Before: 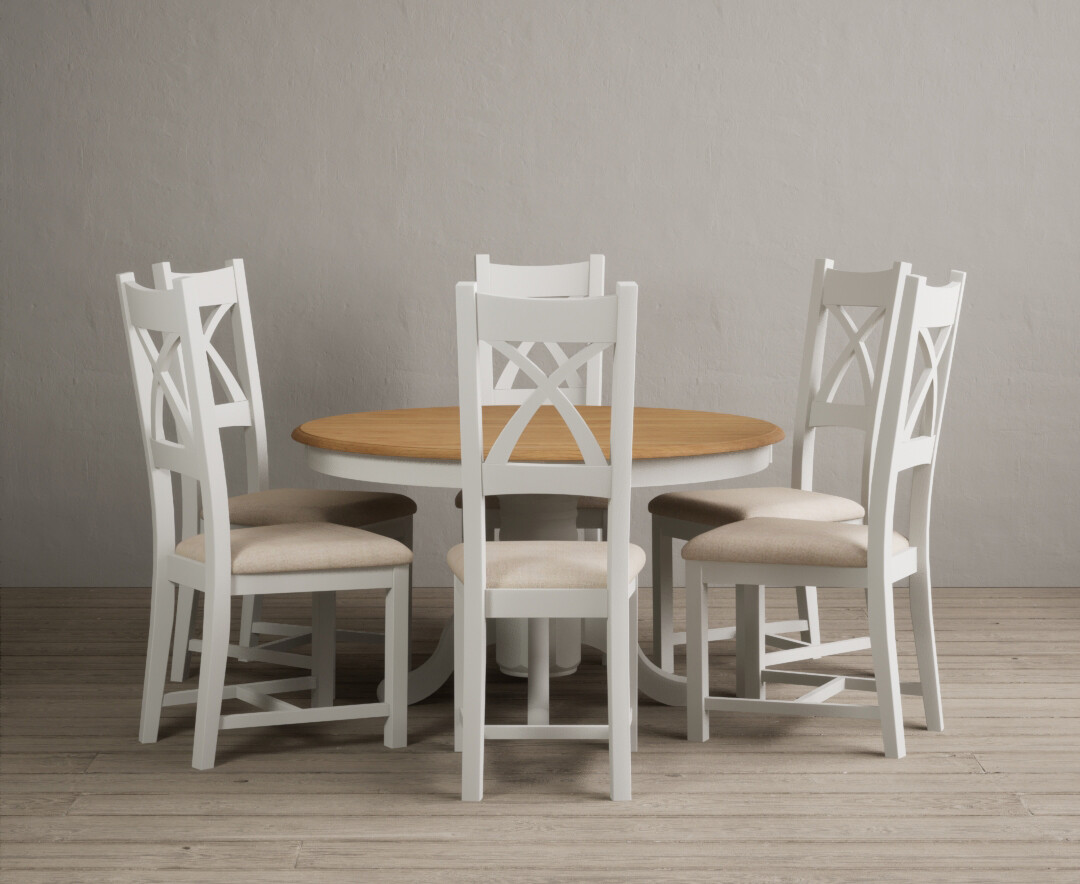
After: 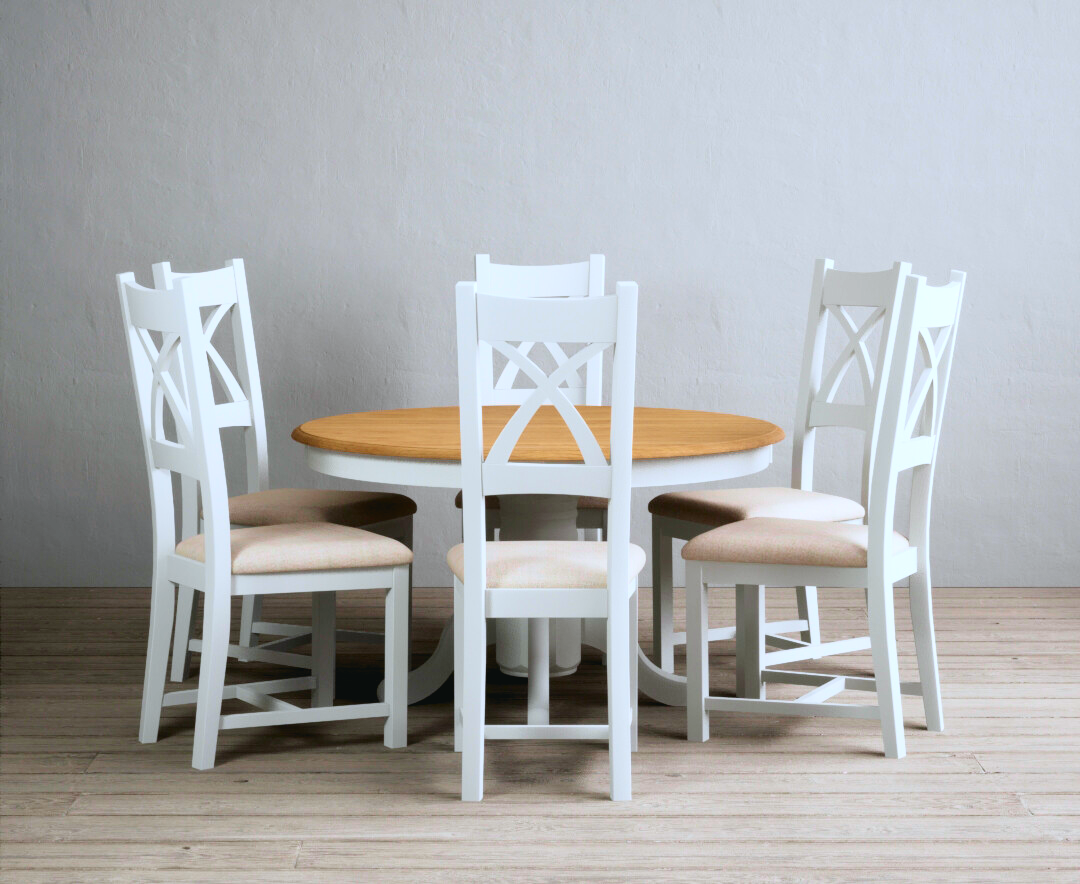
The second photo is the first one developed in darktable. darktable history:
contrast brightness saturation: contrast 0.04, saturation 0.07
tone curve: curves: ch0 [(0.001, 0.034) (0.115, 0.093) (0.251, 0.232) (0.382, 0.397) (0.652, 0.719) (0.802, 0.876) (1, 0.998)]; ch1 [(0, 0) (0.384, 0.324) (0.472, 0.466) (0.504, 0.5) (0.517, 0.533) (0.547, 0.564) (0.582, 0.628) (0.657, 0.727) (1, 1)]; ch2 [(0, 0) (0.278, 0.232) (0.5, 0.5) (0.531, 0.552) (0.61, 0.653) (1, 1)], color space Lab, independent channels, preserve colors none
white balance: red 0.954, blue 1.079
rgb levels: levels [[0.01, 0.419, 0.839], [0, 0.5, 1], [0, 0.5, 1]]
